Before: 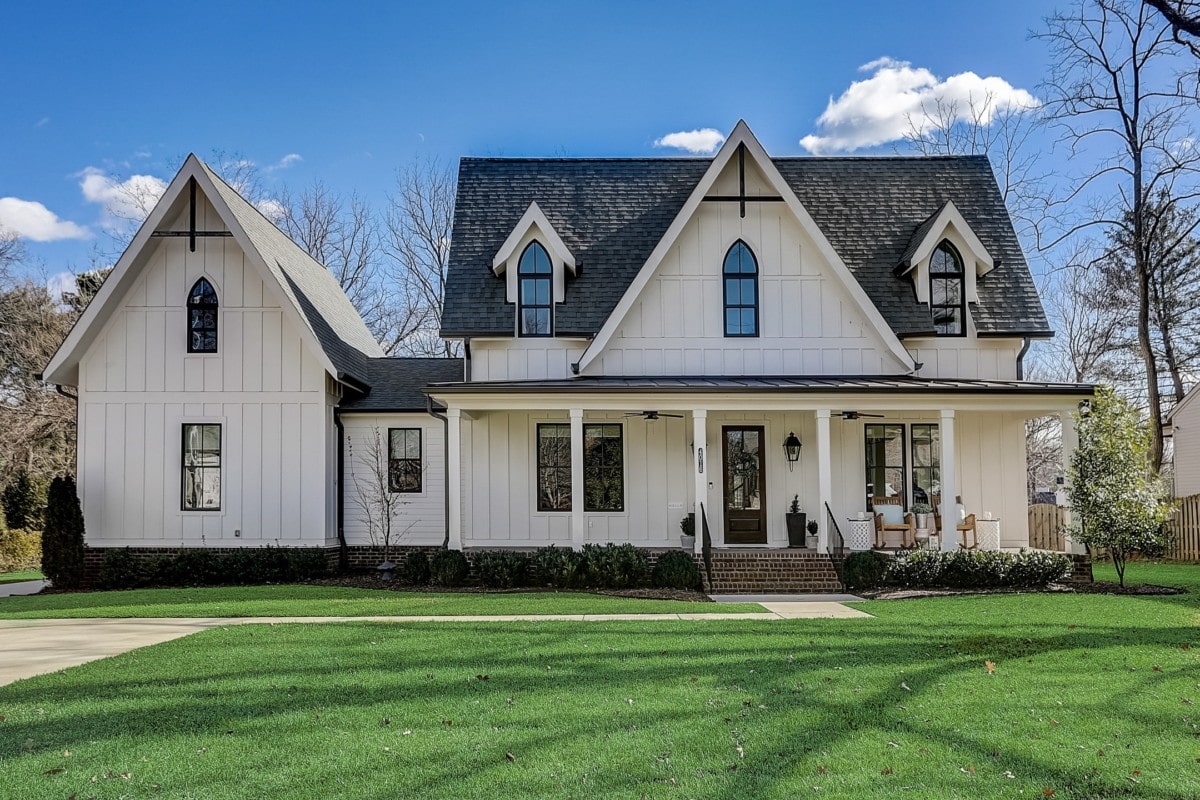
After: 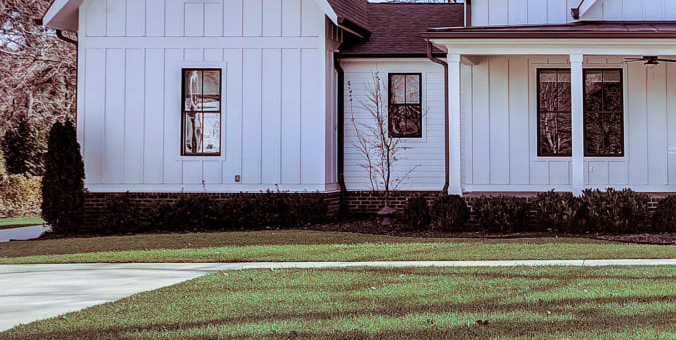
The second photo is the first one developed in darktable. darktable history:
contrast brightness saturation: contrast 0.15, brightness 0.05
crop: top 44.483%, right 43.593%, bottom 12.892%
split-toning: on, module defaults
tone equalizer: on, module defaults
white balance: red 0.948, green 1.02, blue 1.176
